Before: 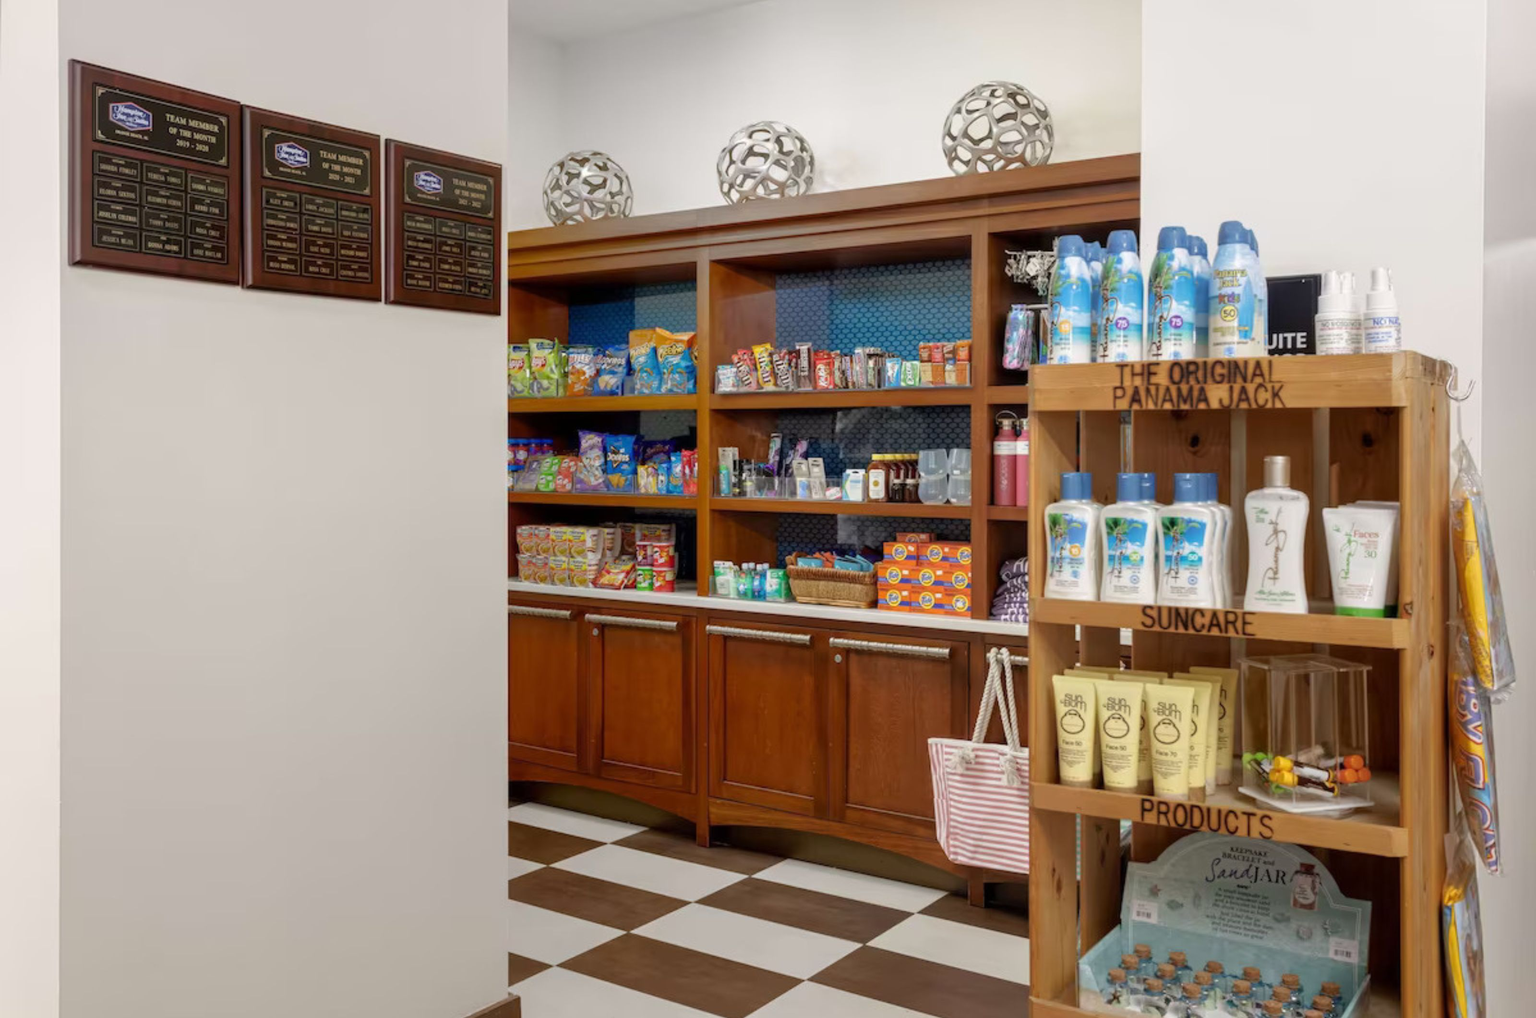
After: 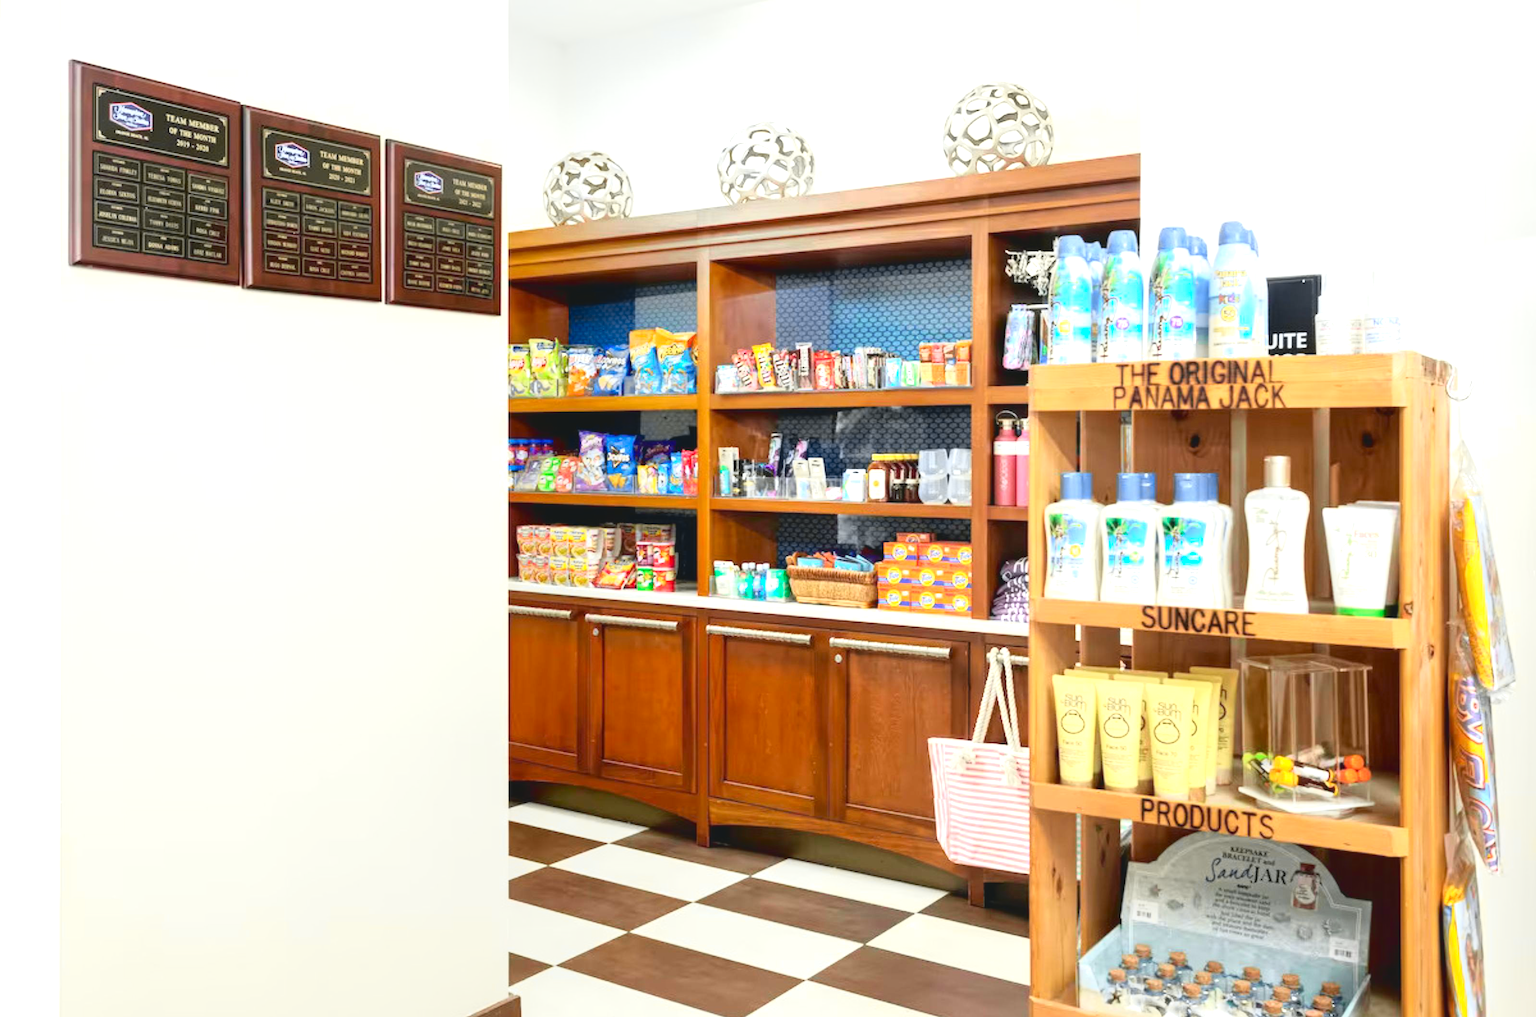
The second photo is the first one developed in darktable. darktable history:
exposure: exposure 1.15 EV, compensate highlight preservation false
tone curve: curves: ch0 [(0, 0.074) (0.129, 0.136) (0.285, 0.301) (0.689, 0.764) (0.854, 0.926) (0.987, 0.977)]; ch1 [(0, 0) (0.337, 0.249) (0.434, 0.437) (0.485, 0.491) (0.515, 0.495) (0.566, 0.57) (0.625, 0.625) (0.764, 0.806) (1, 1)]; ch2 [(0, 0) (0.314, 0.301) (0.401, 0.411) (0.505, 0.499) (0.54, 0.54) (0.608, 0.613) (0.706, 0.735) (1, 1)], color space Lab, independent channels, preserve colors none
